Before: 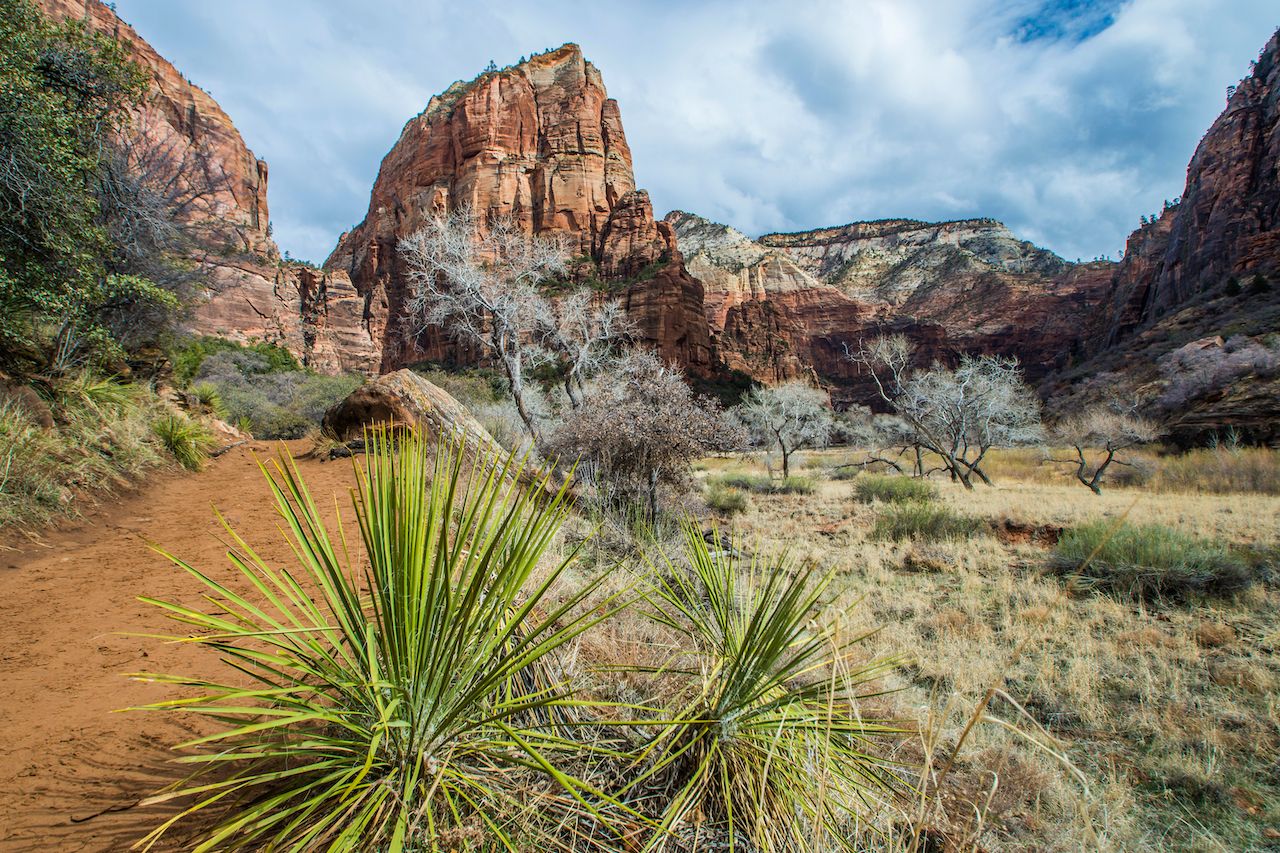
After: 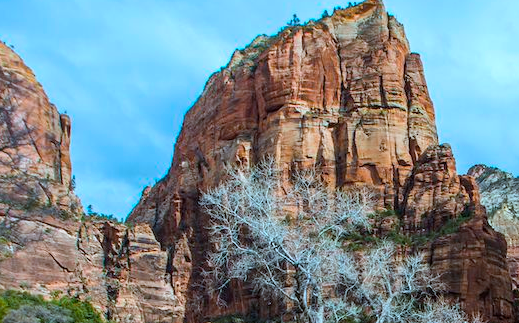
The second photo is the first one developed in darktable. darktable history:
color correction: highlights a* -10.69, highlights b* -19.19
crop: left 15.452%, top 5.459%, right 43.956%, bottom 56.62%
color balance rgb: perceptual saturation grading › global saturation 25%, global vibrance 20%
